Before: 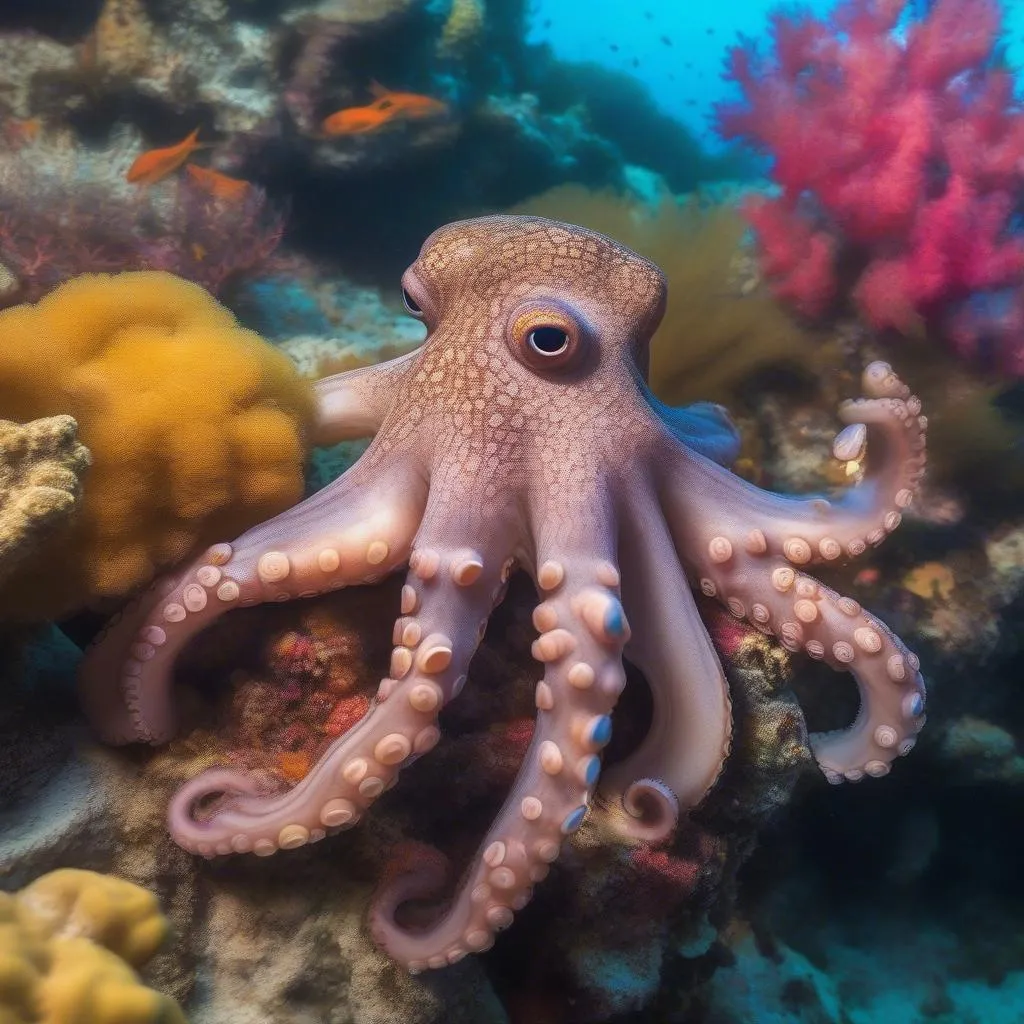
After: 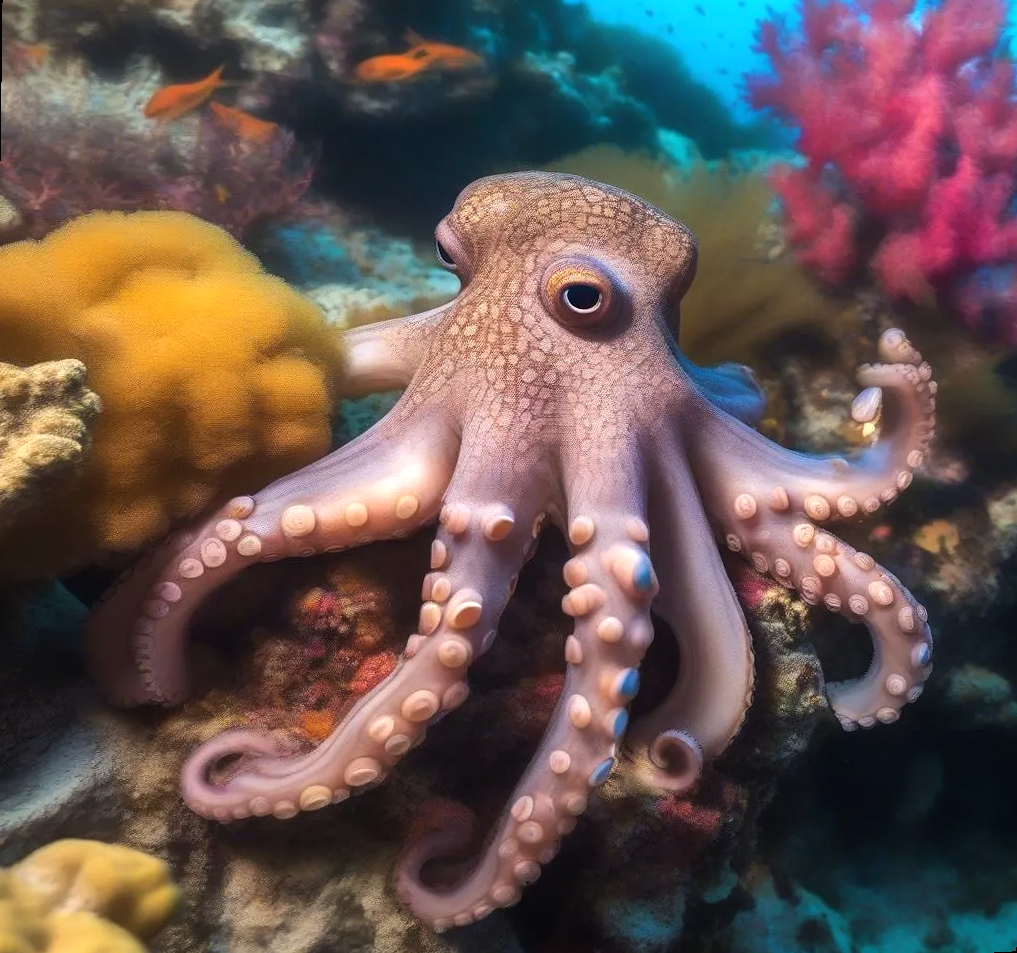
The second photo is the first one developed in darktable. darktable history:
rotate and perspective: rotation 0.679°, lens shift (horizontal) 0.136, crop left 0.009, crop right 0.991, crop top 0.078, crop bottom 0.95
tone equalizer: -8 EV -0.417 EV, -7 EV -0.389 EV, -6 EV -0.333 EV, -5 EV -0.222 EV, -3 EV 0.222 EV, -2 EV 0.333 EV, -1 EV 0.389 EV, +0 EV 0.417 EV, edges refinement/feathering 500, mask exposure compensation -1.57 EV, preserve details no
